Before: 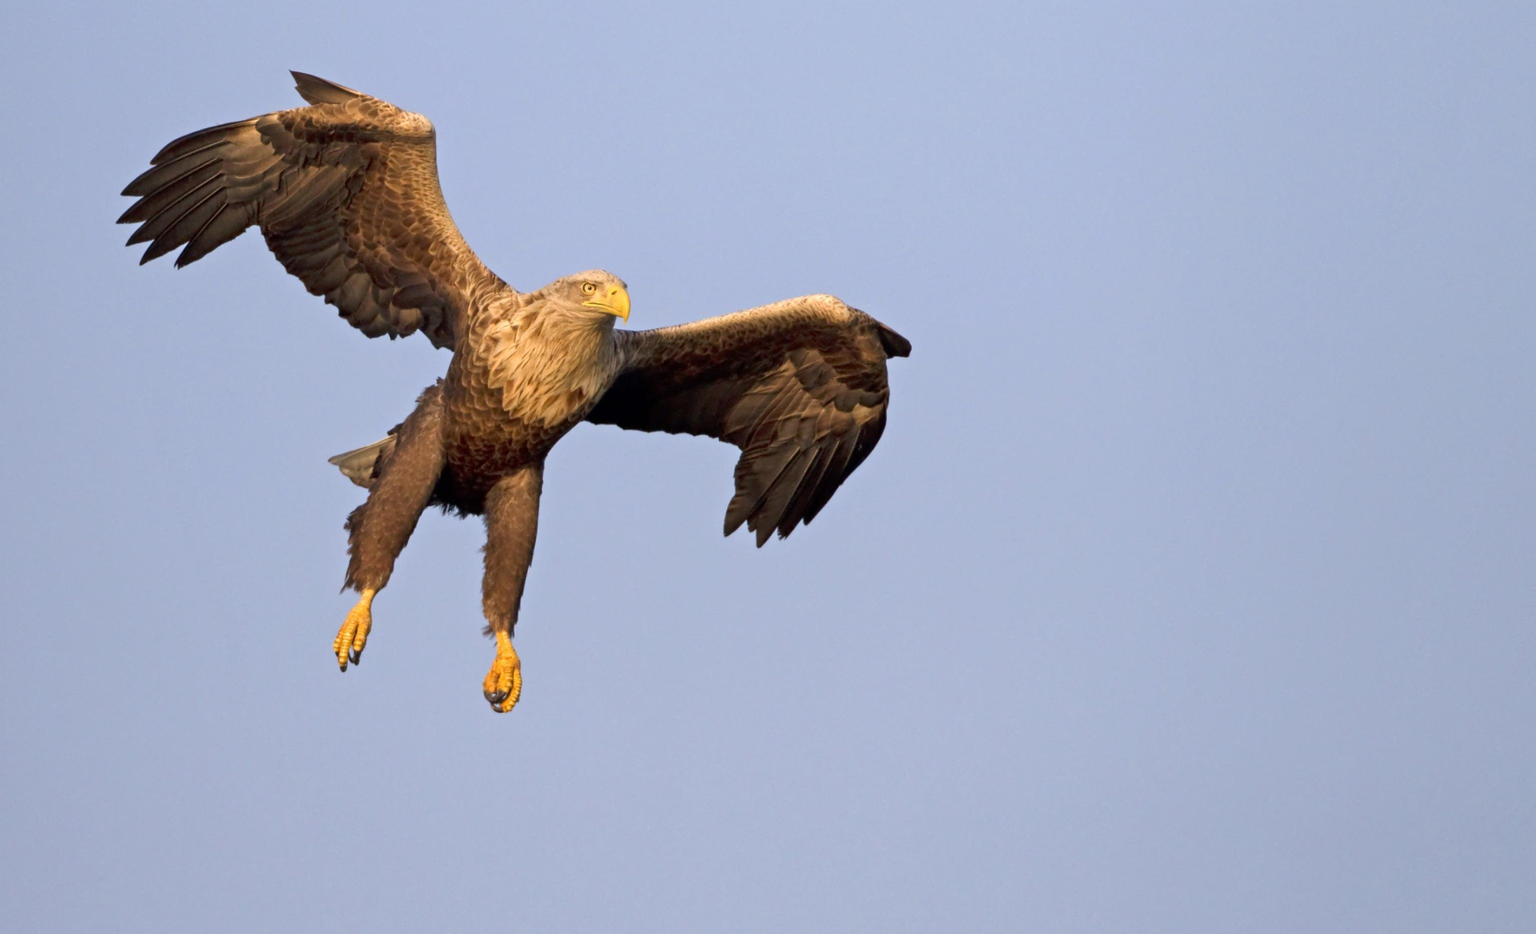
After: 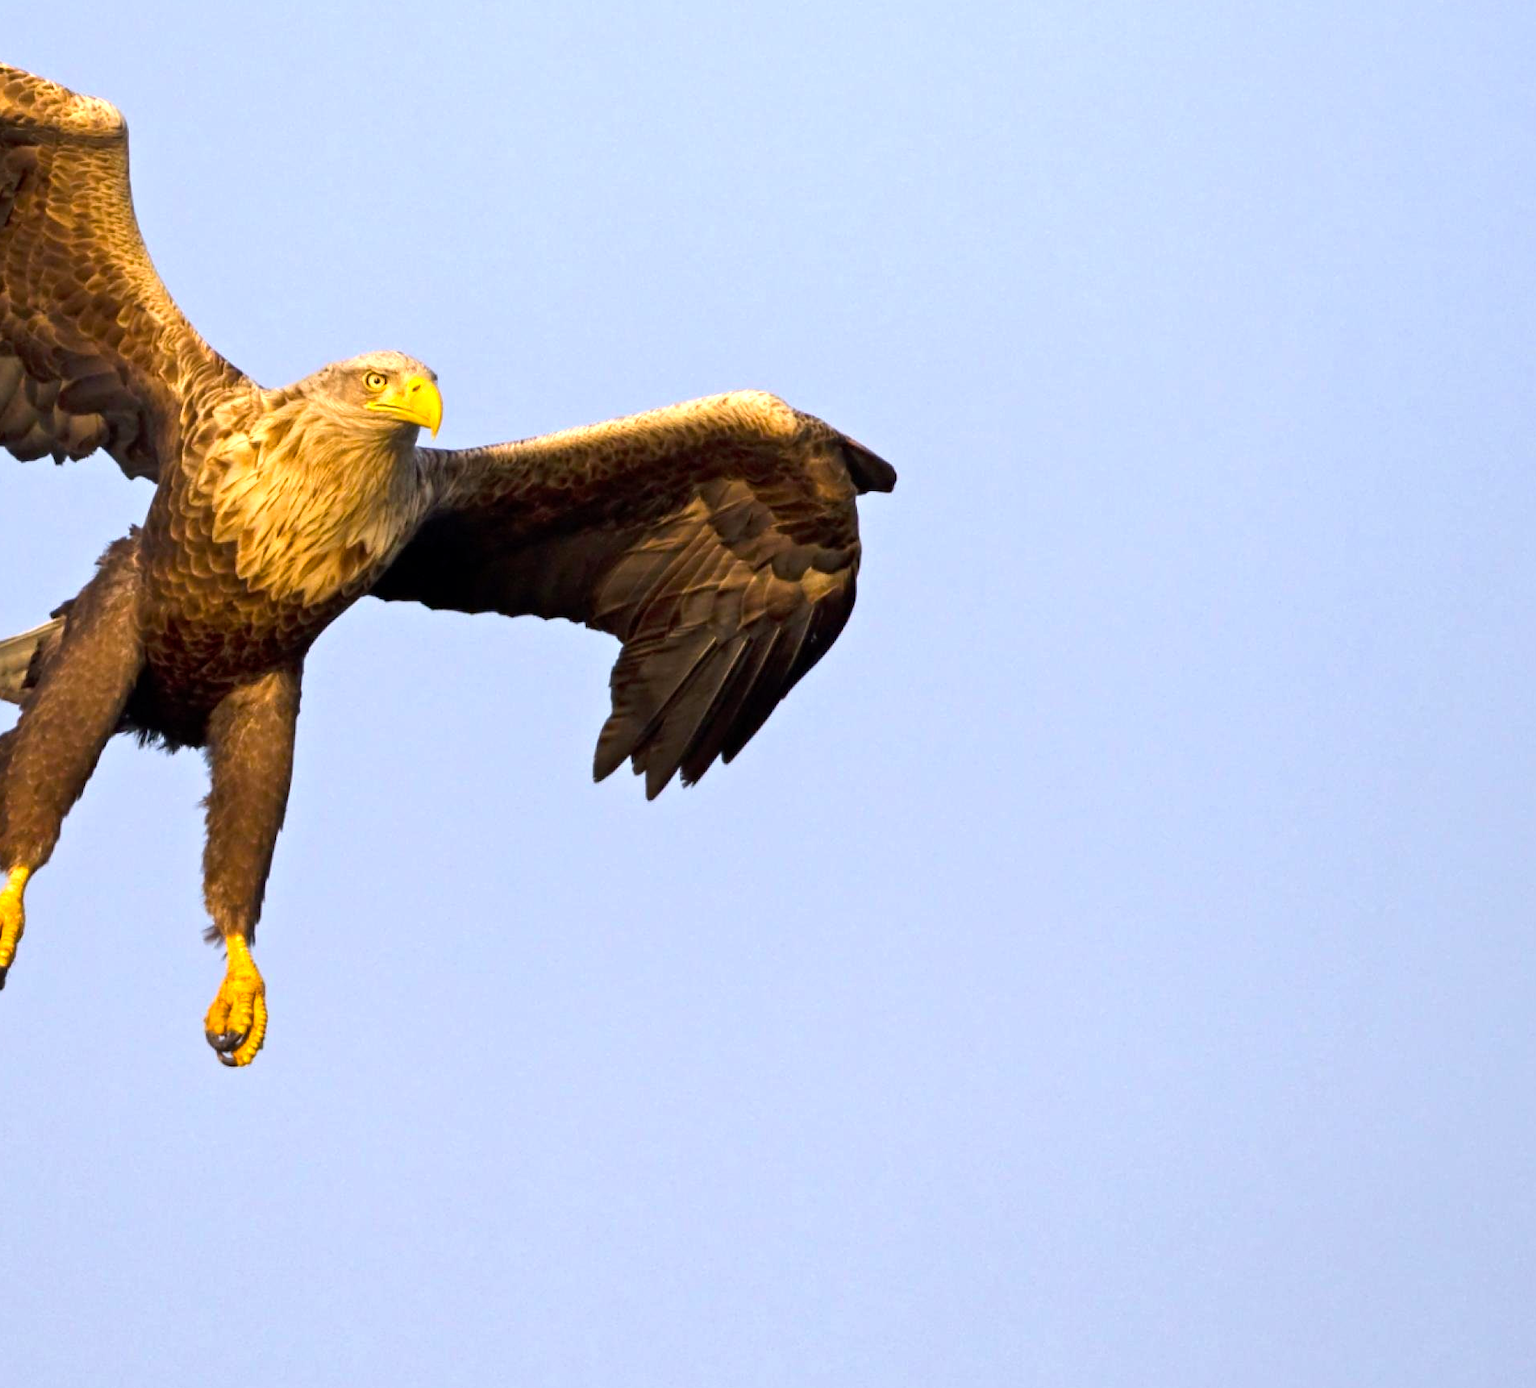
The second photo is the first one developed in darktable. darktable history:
color balance rgb: power › hue 309.51°, perceptual saturation grading › global saturation 29.659%, perceptual brilliance grading › global brilliance -4.4%, perceptual brilliance grading › highlights 23.674%, perceptual brilliance grading › mid-tones 6.876%, perceptual brilliance grading › shadows -5.03%
contrast brightness saturation: saturation -0.051
crop and rotate: left 23.221%, top 5.645%, right 14.855%, bottom 2.294%
